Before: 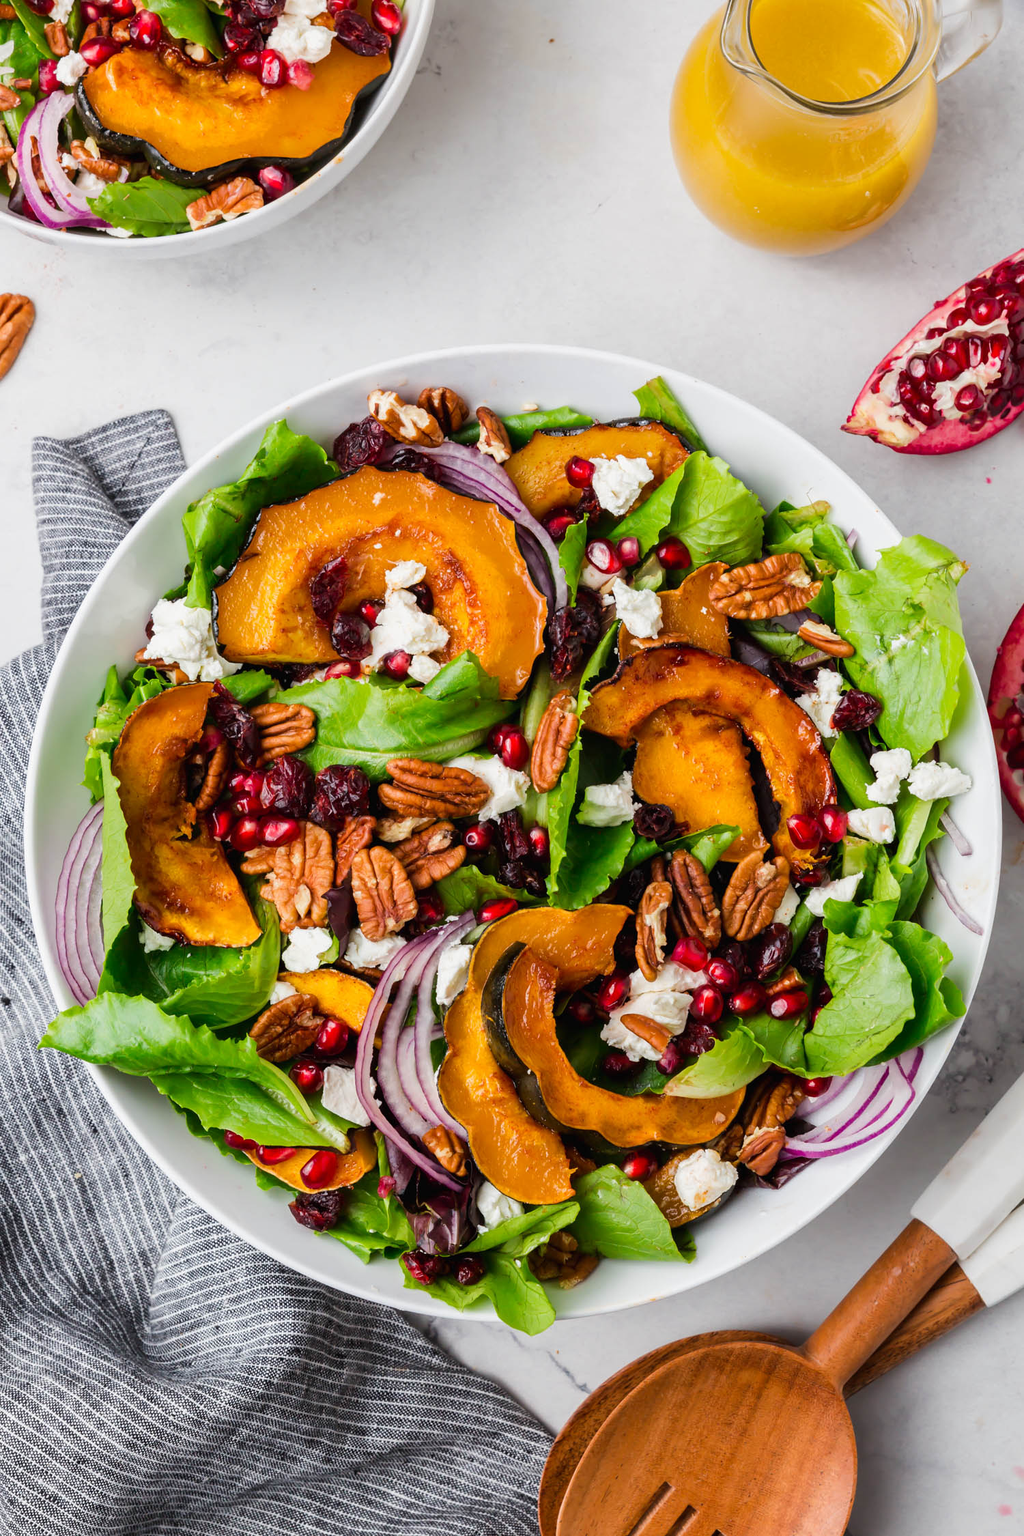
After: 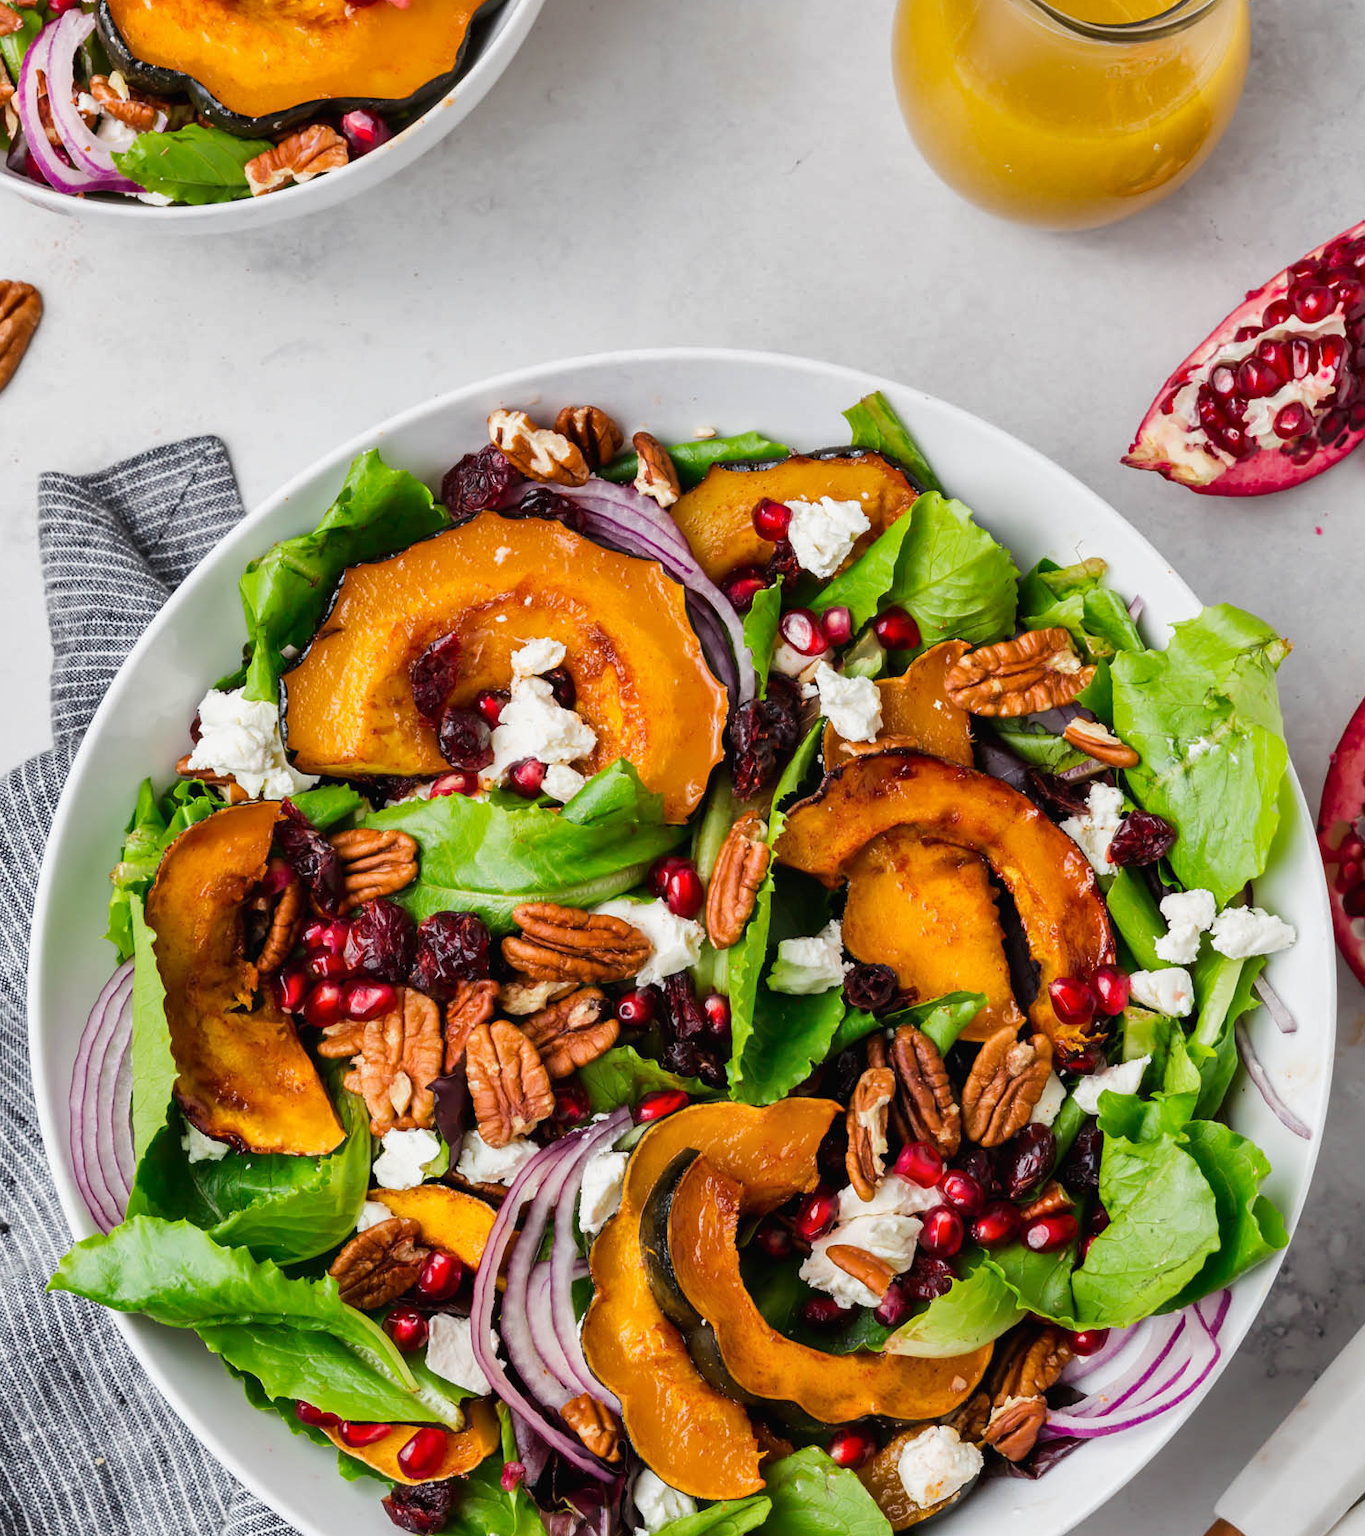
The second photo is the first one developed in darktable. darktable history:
crop: left 0.387%, top 5.469%, bottom 19.809%
shadows and highlights: highlights color adjustment 0%, soften with gaussian
